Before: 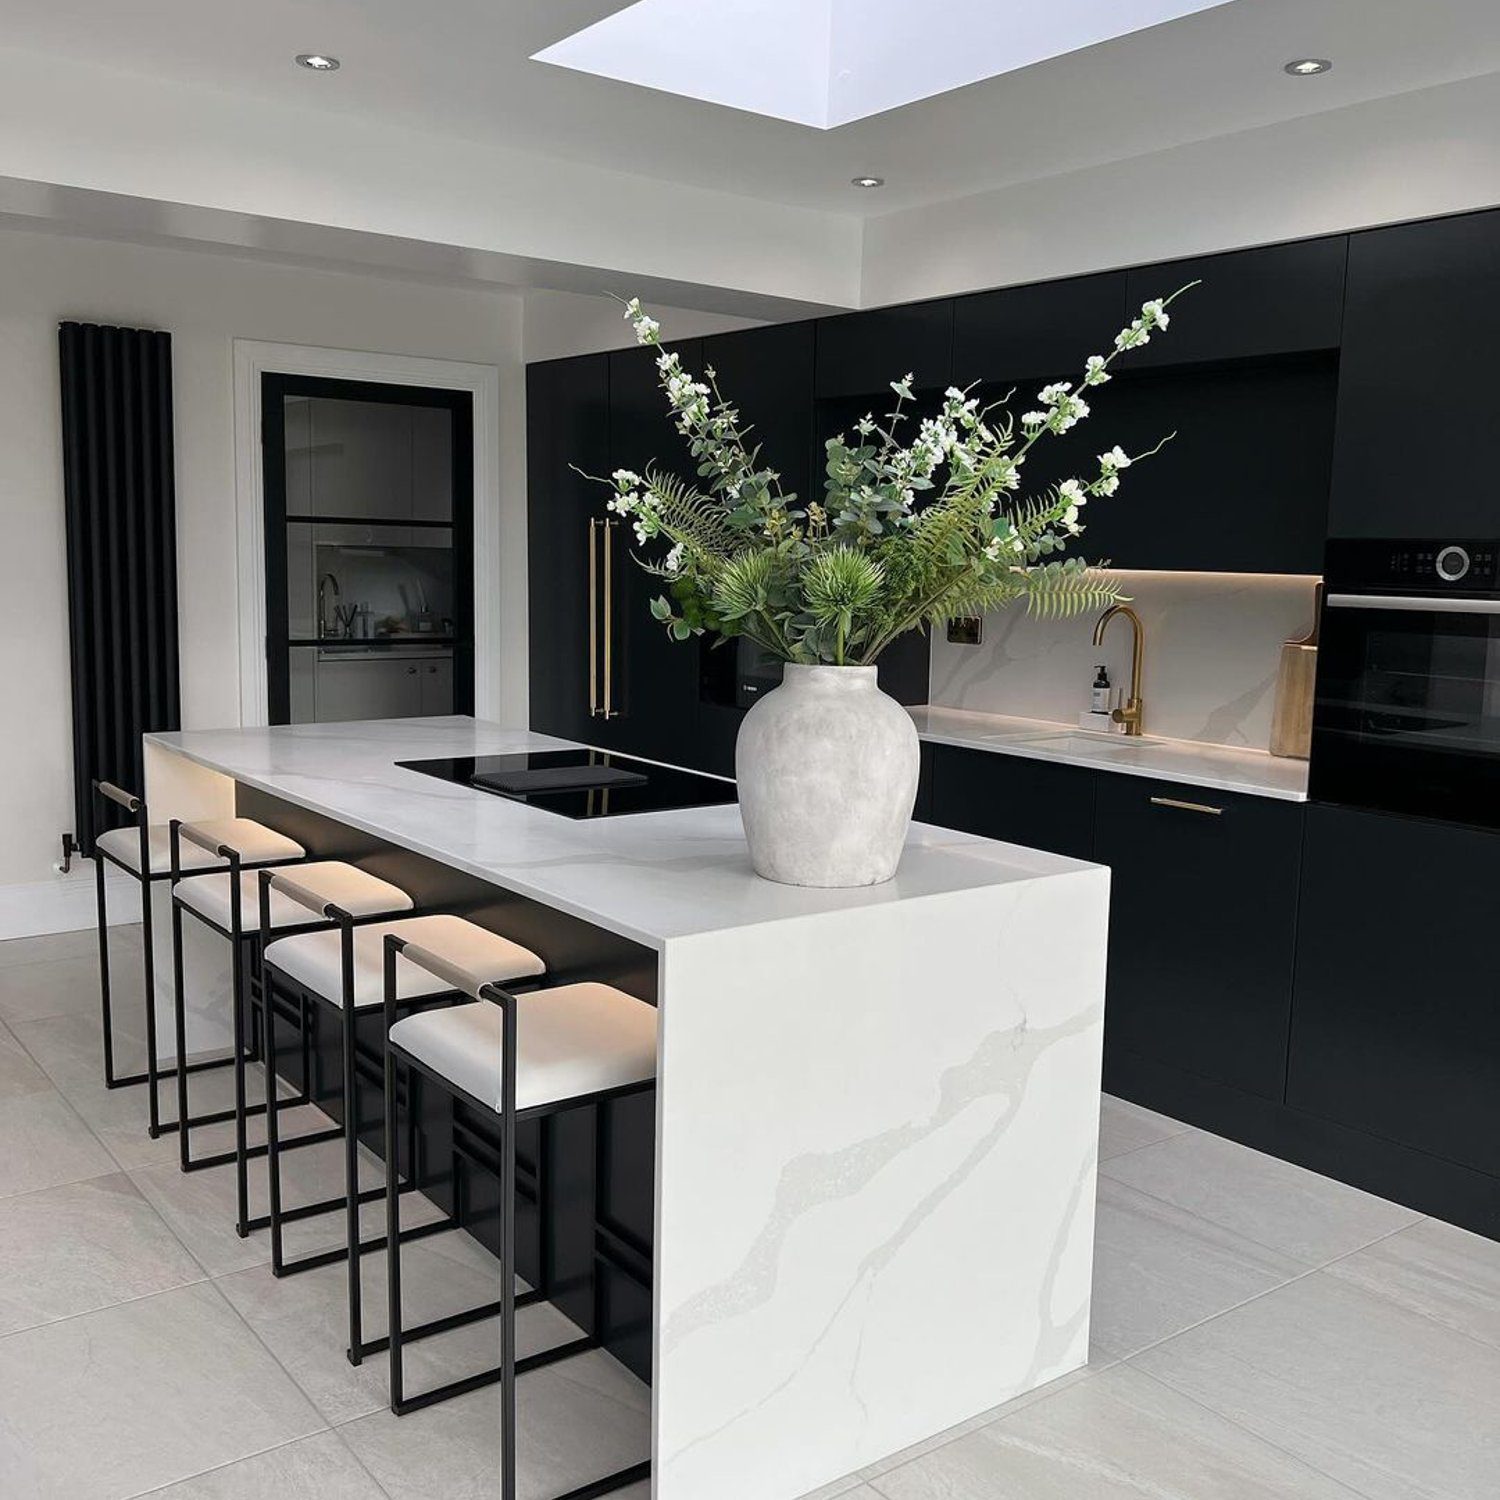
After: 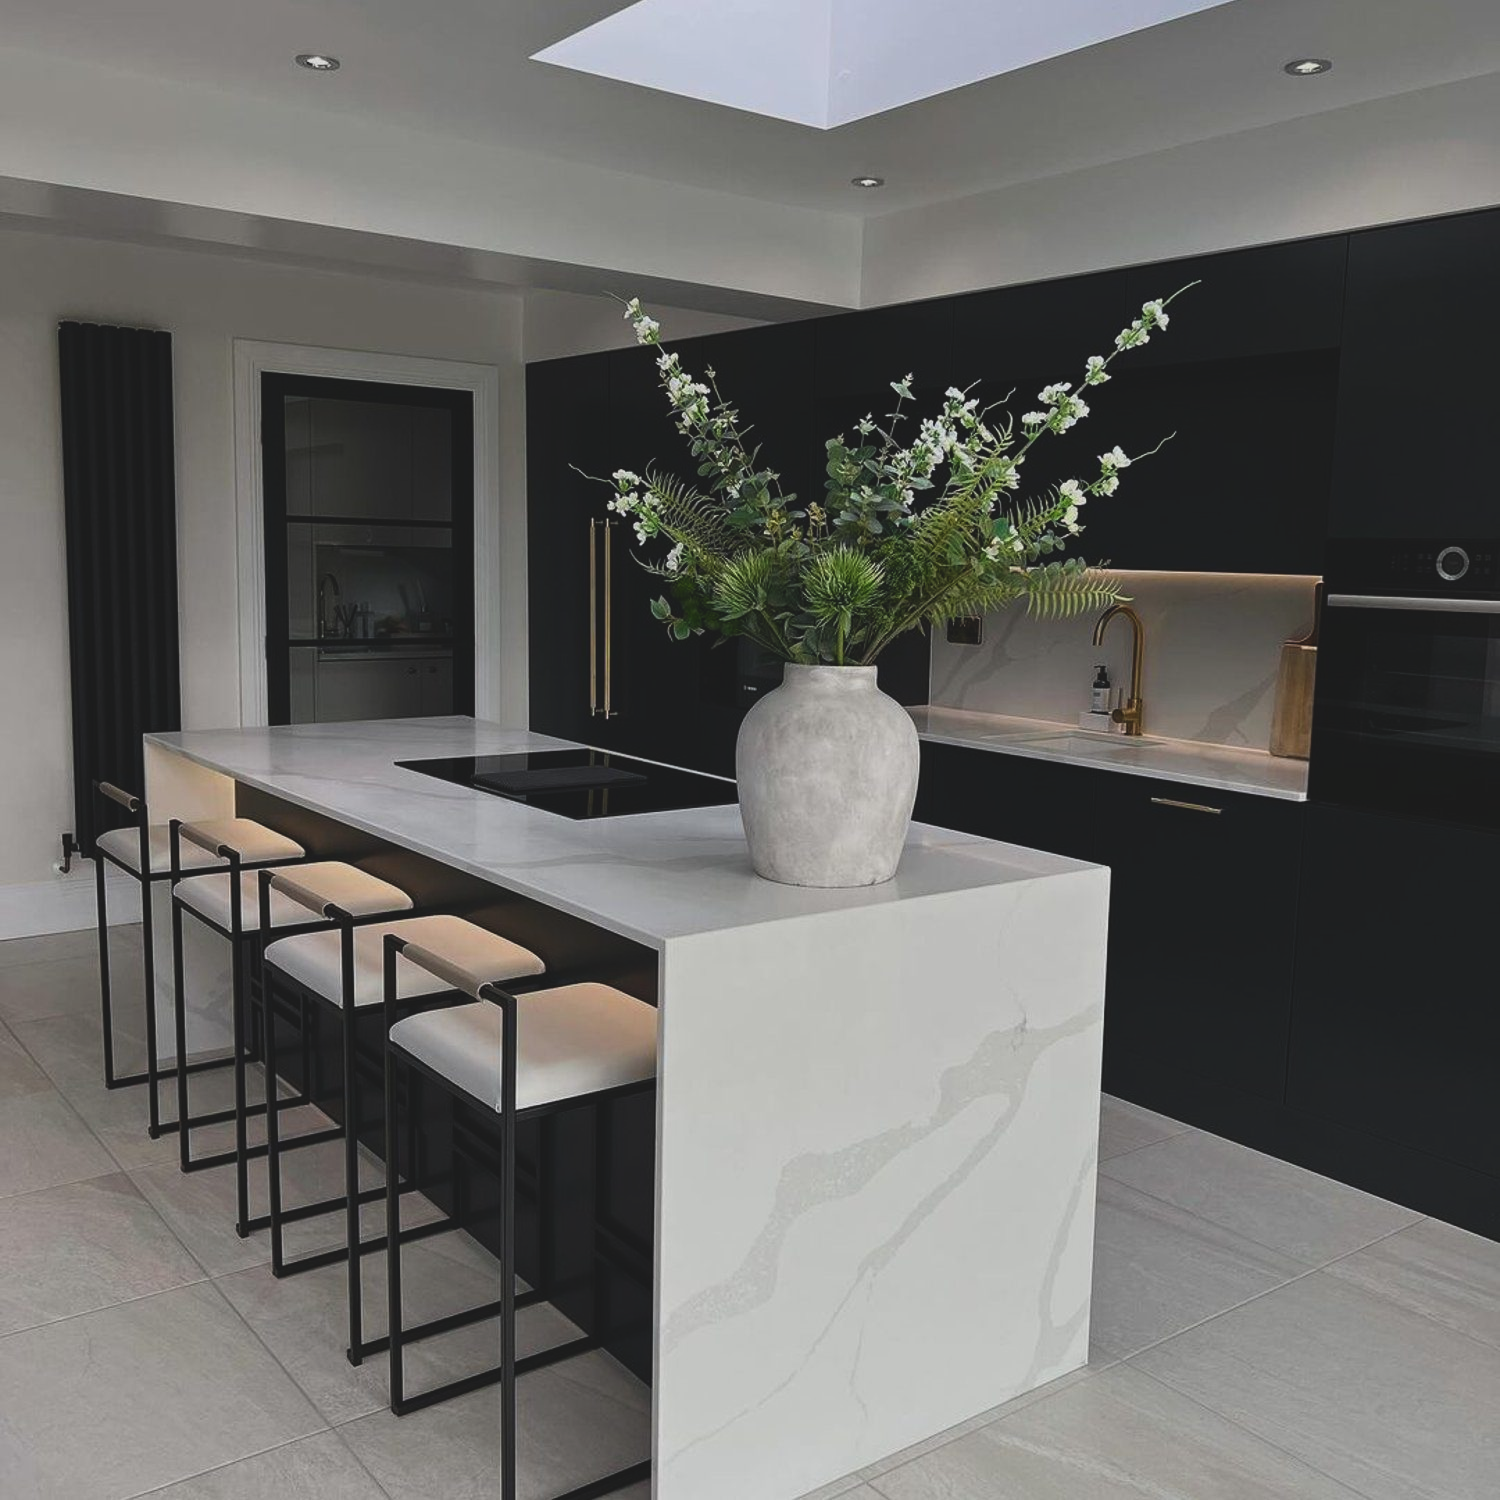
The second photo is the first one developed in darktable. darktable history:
contrast brightness saturation: contrast 0.12, brightness -0.12, saturation 0.2
exposure: black level correction -0.036, exposure -0.497 EV, compensate highlight preservation false
